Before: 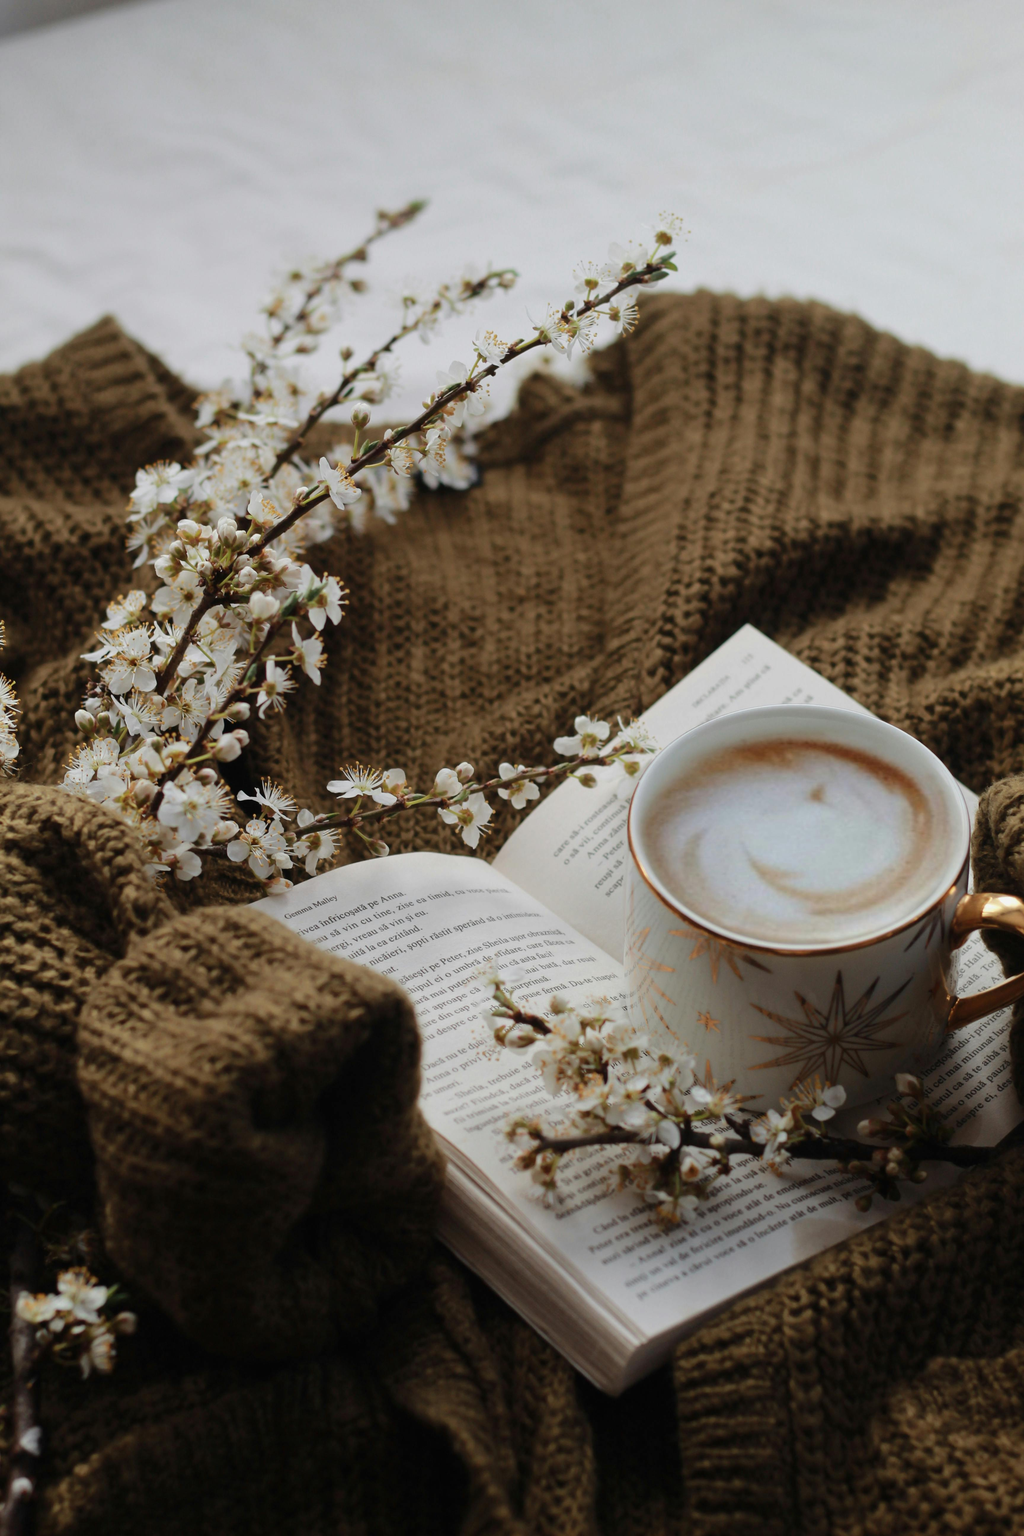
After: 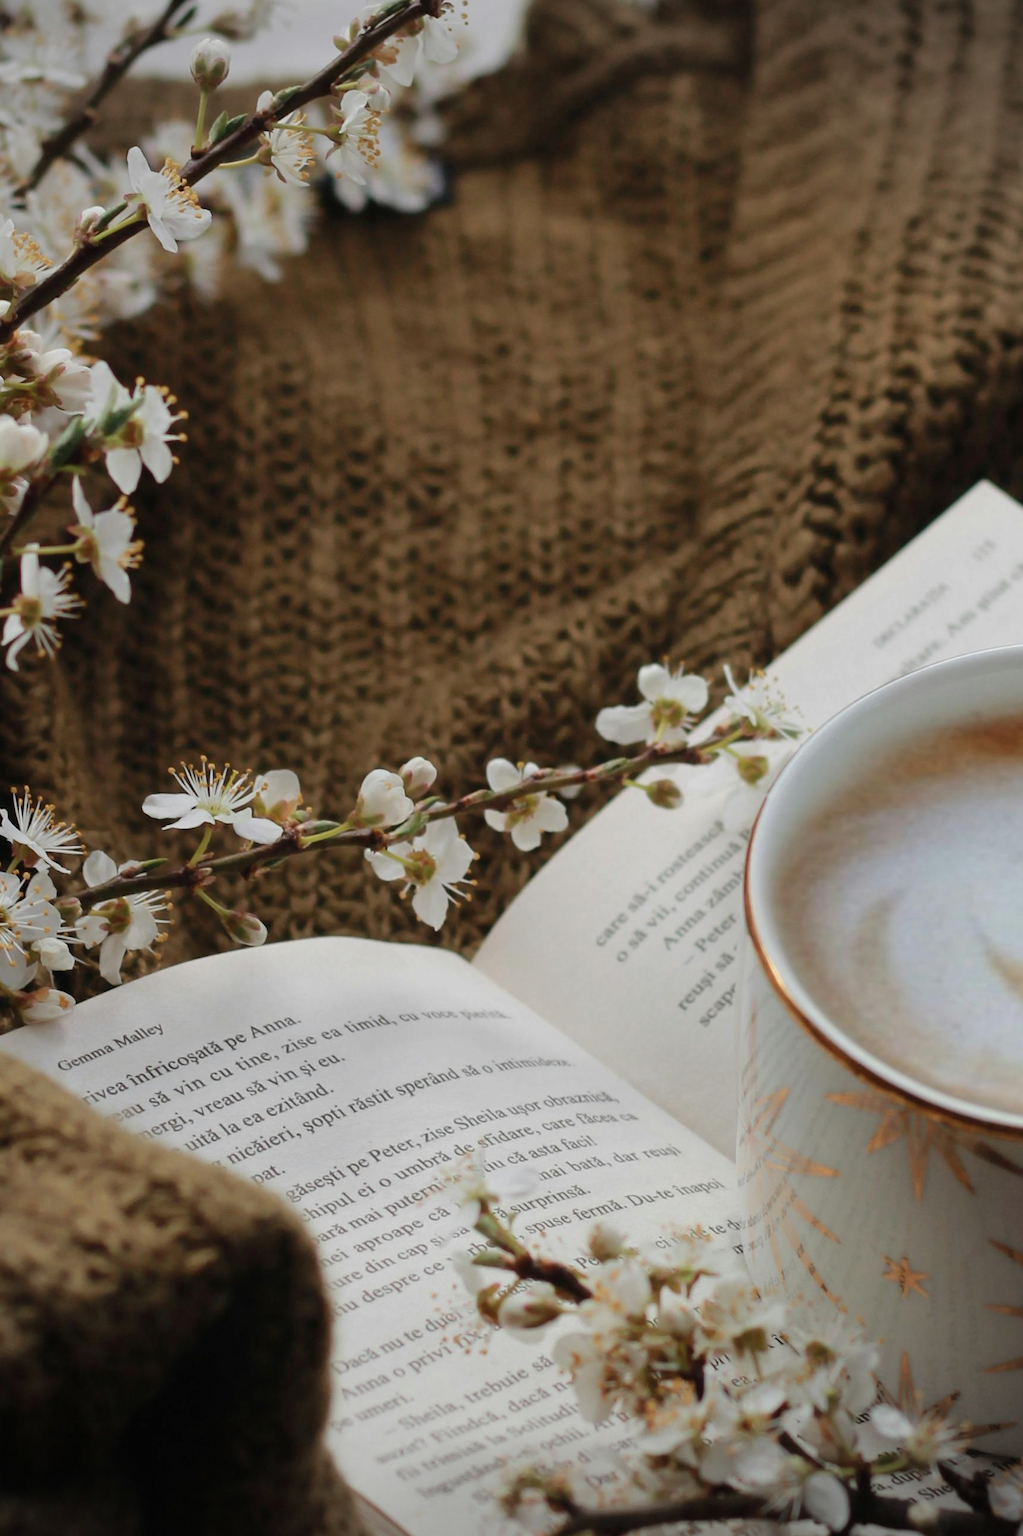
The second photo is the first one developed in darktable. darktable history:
crop: left 25%, top 25%, right 25%, bottom 25%
vignetting: on, module defaults
tone equalizer: on, module defaults
